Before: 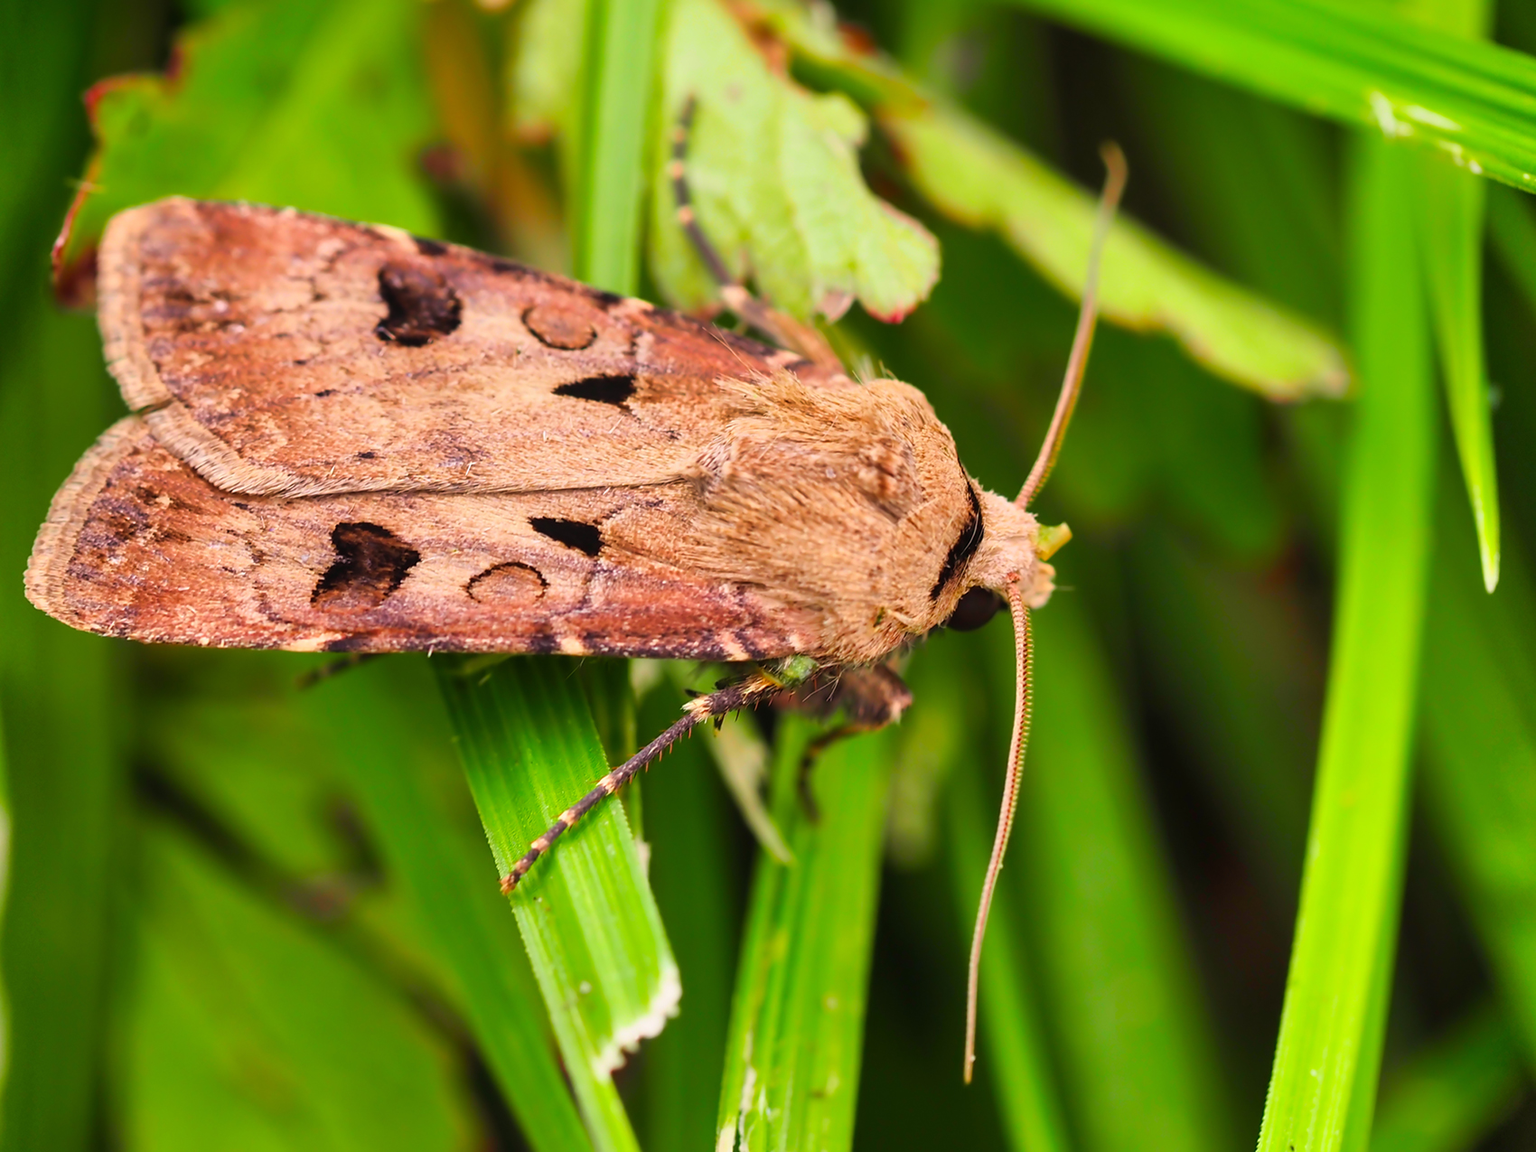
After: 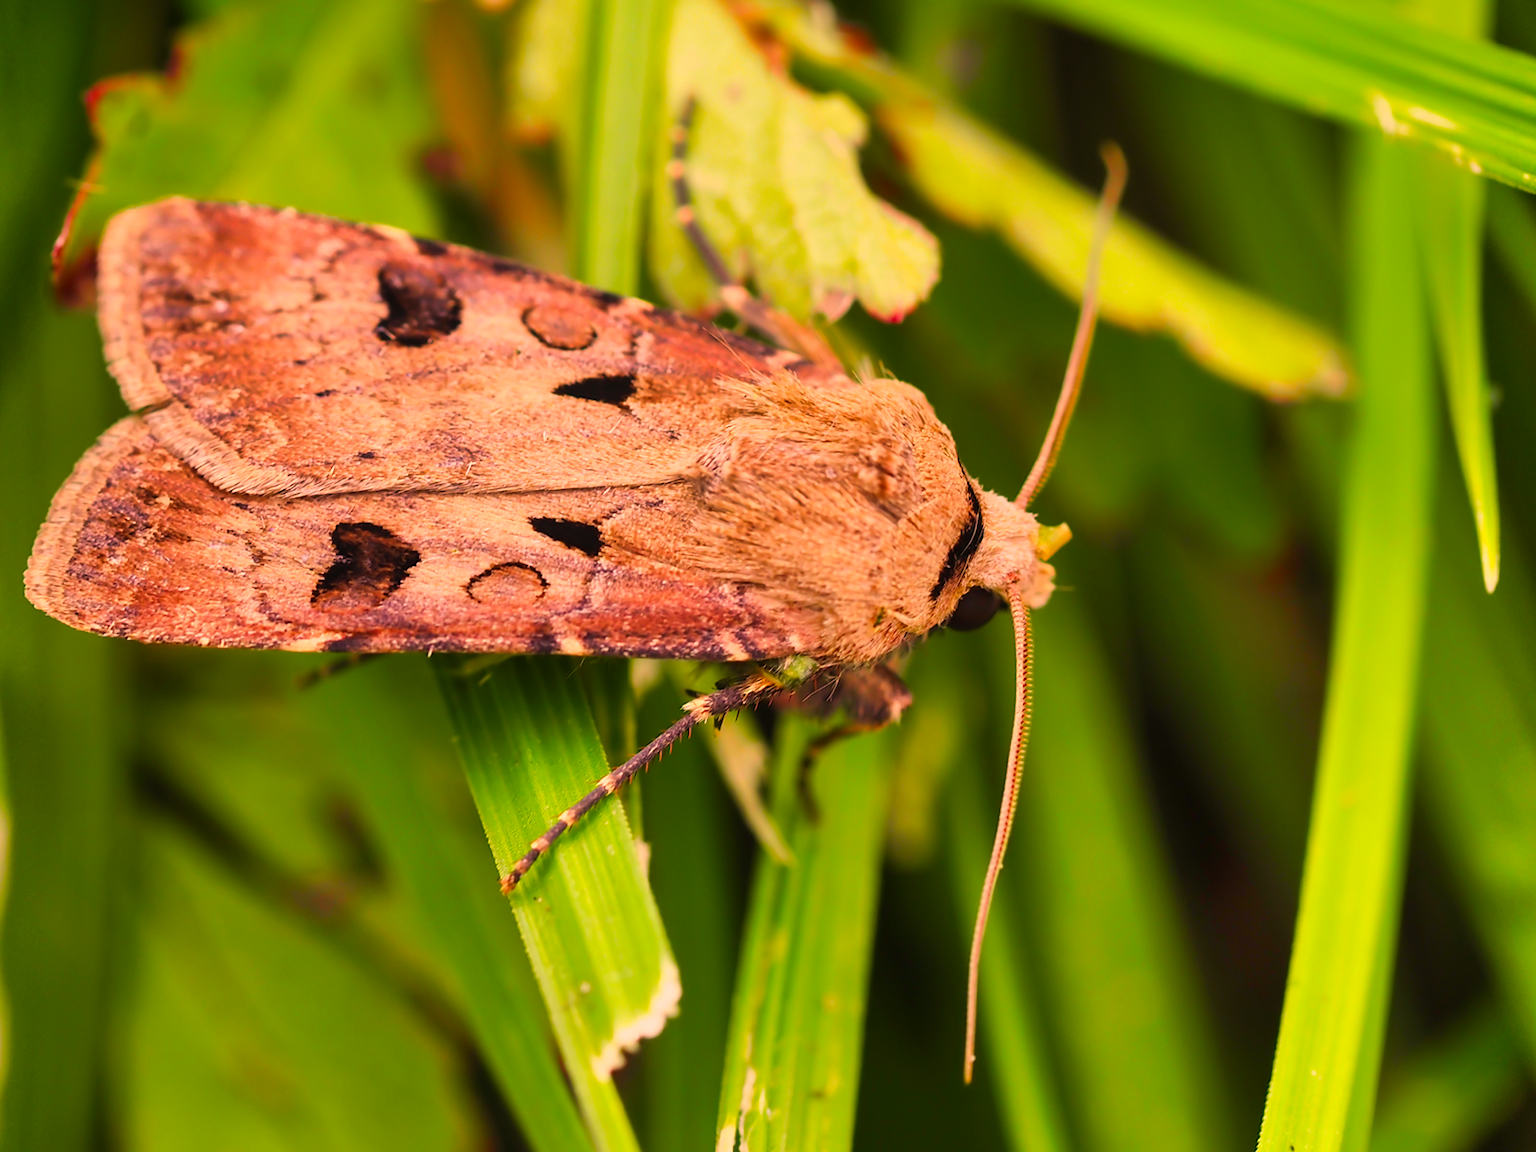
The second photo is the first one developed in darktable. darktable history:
color correction: highlights a* 20.62, highlights b* 19.75
tone equalizer: edges refinement/feathering 500, mask exposure compensation -1.57 EV, preserve details no
